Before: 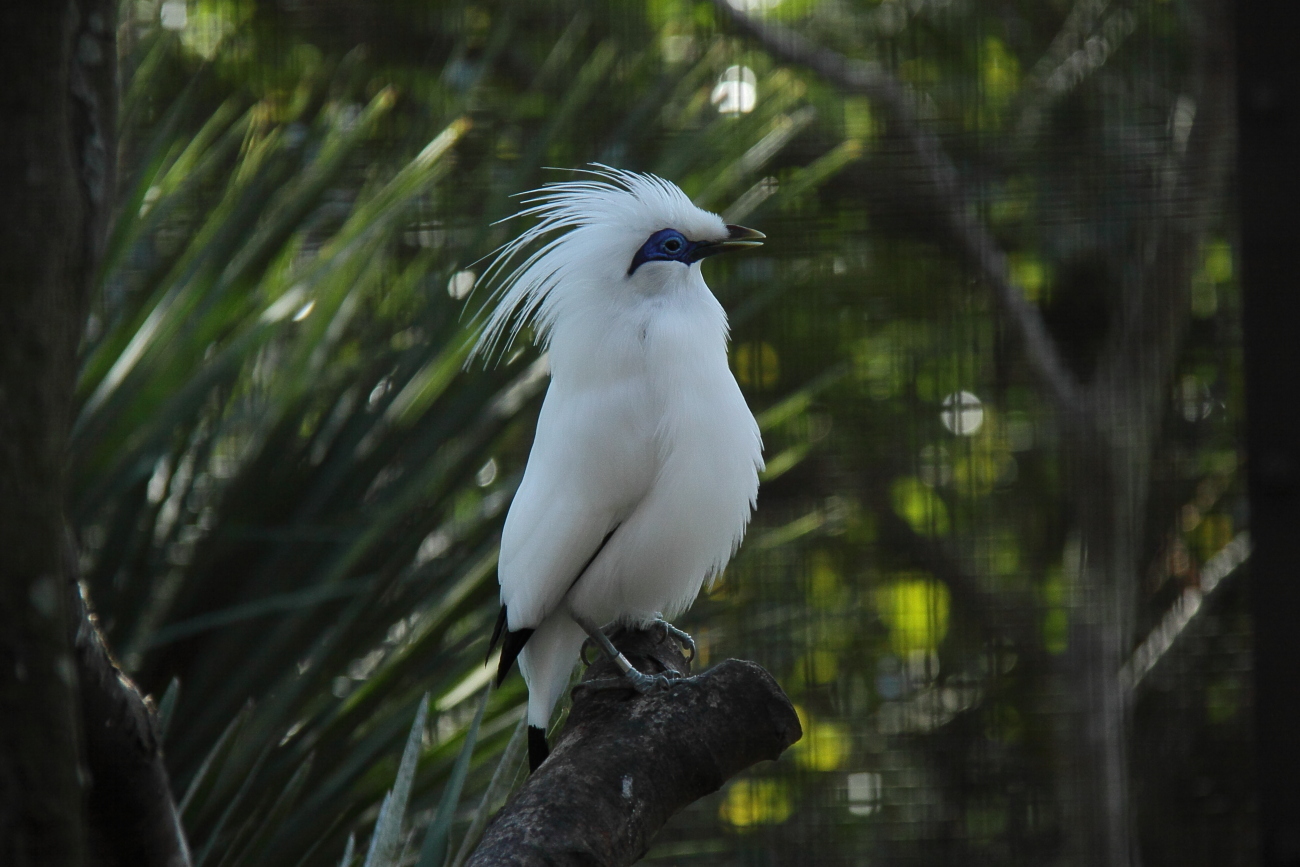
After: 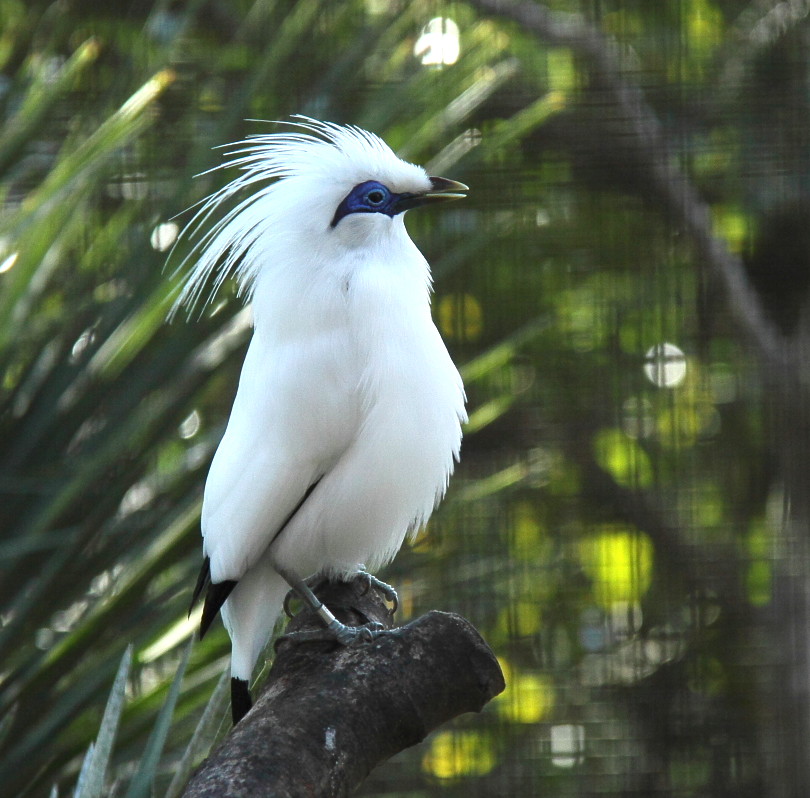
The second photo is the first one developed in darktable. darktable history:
crop and rotate: left 22.918%, top 5.629%, right 14.711%, bottom 2.247%
exposure: black level correction 0, exposure 1.1 EV, compensate exposure bias true, compensate highlight preservation false
